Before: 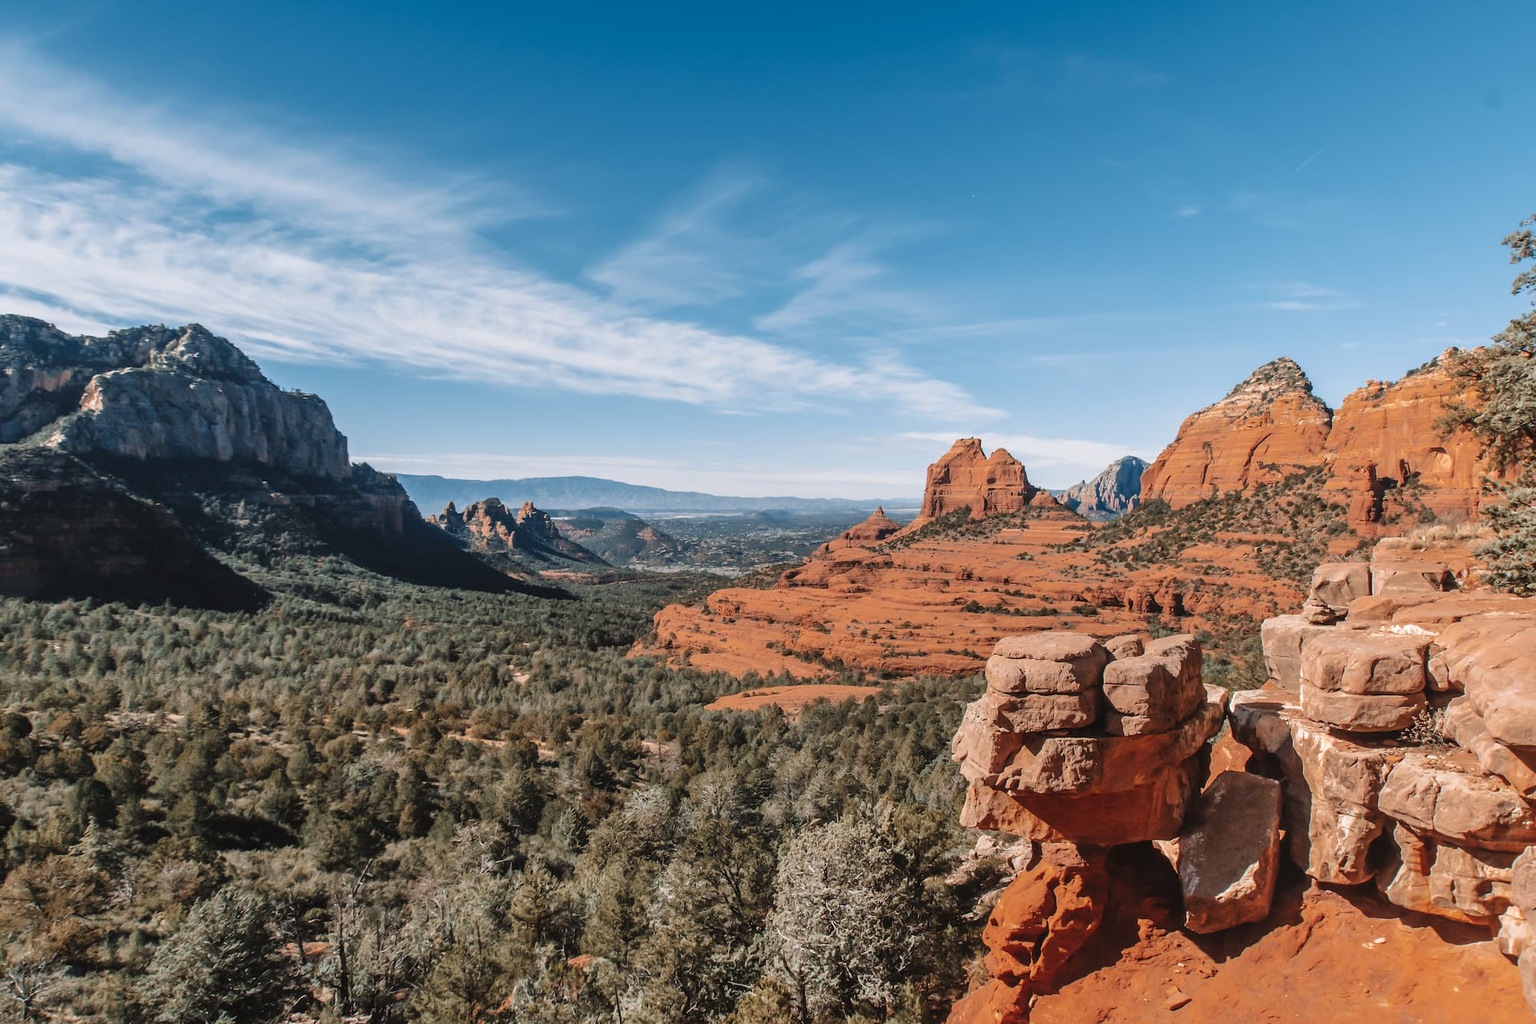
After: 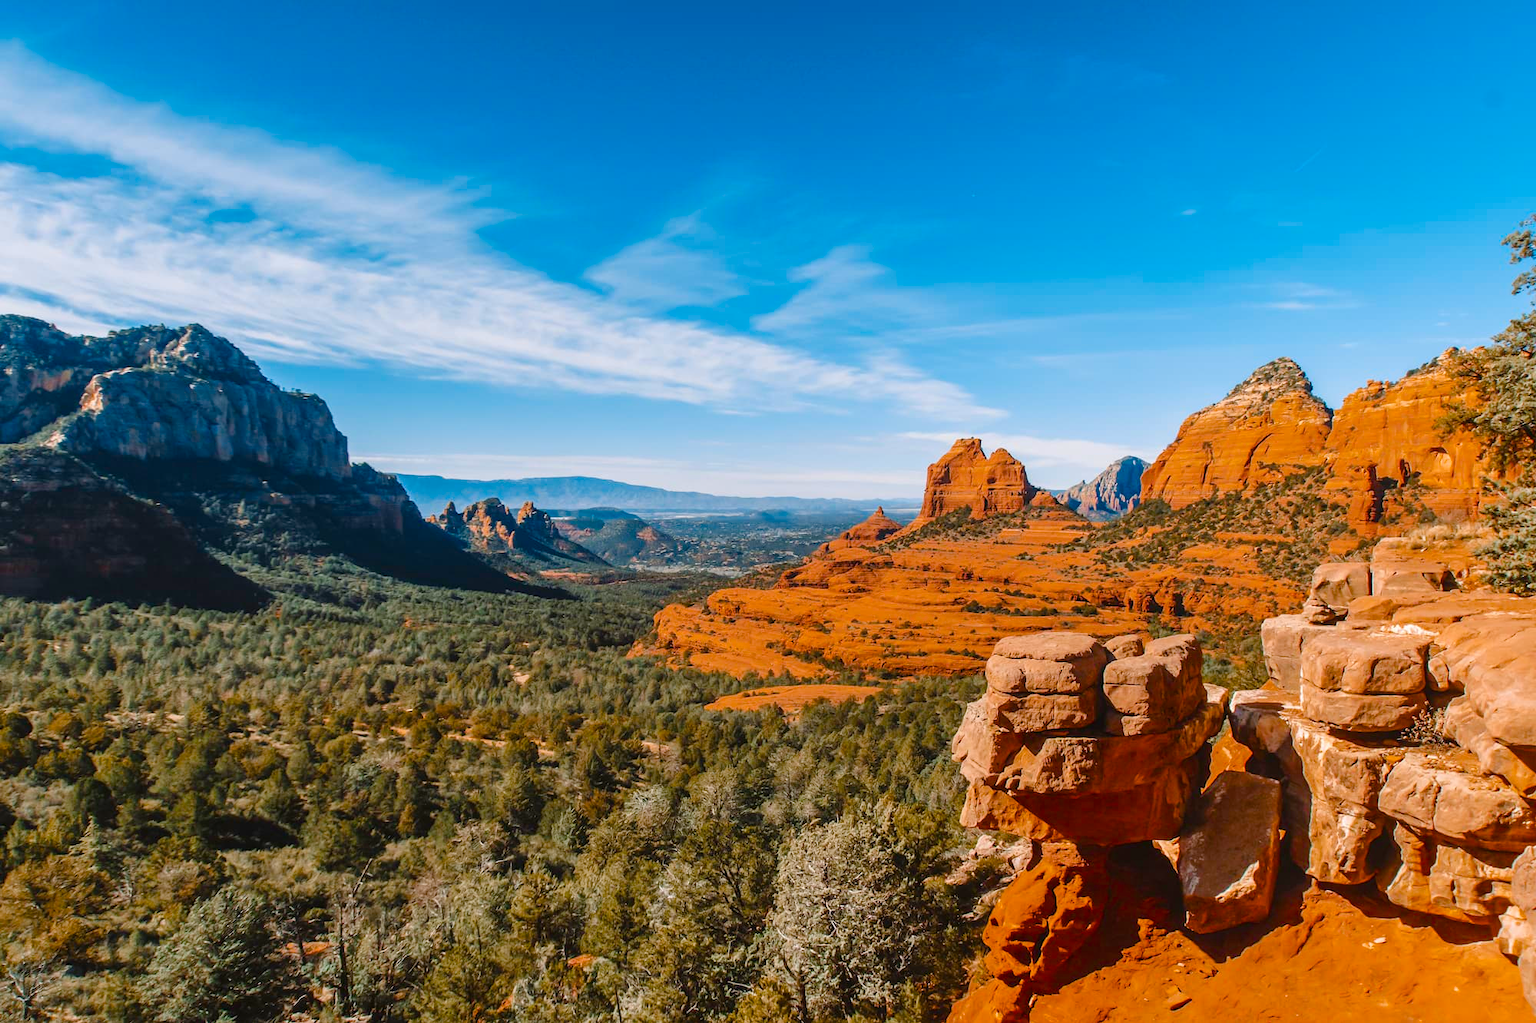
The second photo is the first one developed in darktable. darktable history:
color balance rgb: linear chroma grading › global chroma 15.048%, perceptual saturation grading › global saturation 27.488%, perceptual saturation grading › highlights -28.109%, perceptual saturation grading › mid-tones 15.846%, perceptual saturation grading › shadows 33.401%, global vibrance 39.998%
